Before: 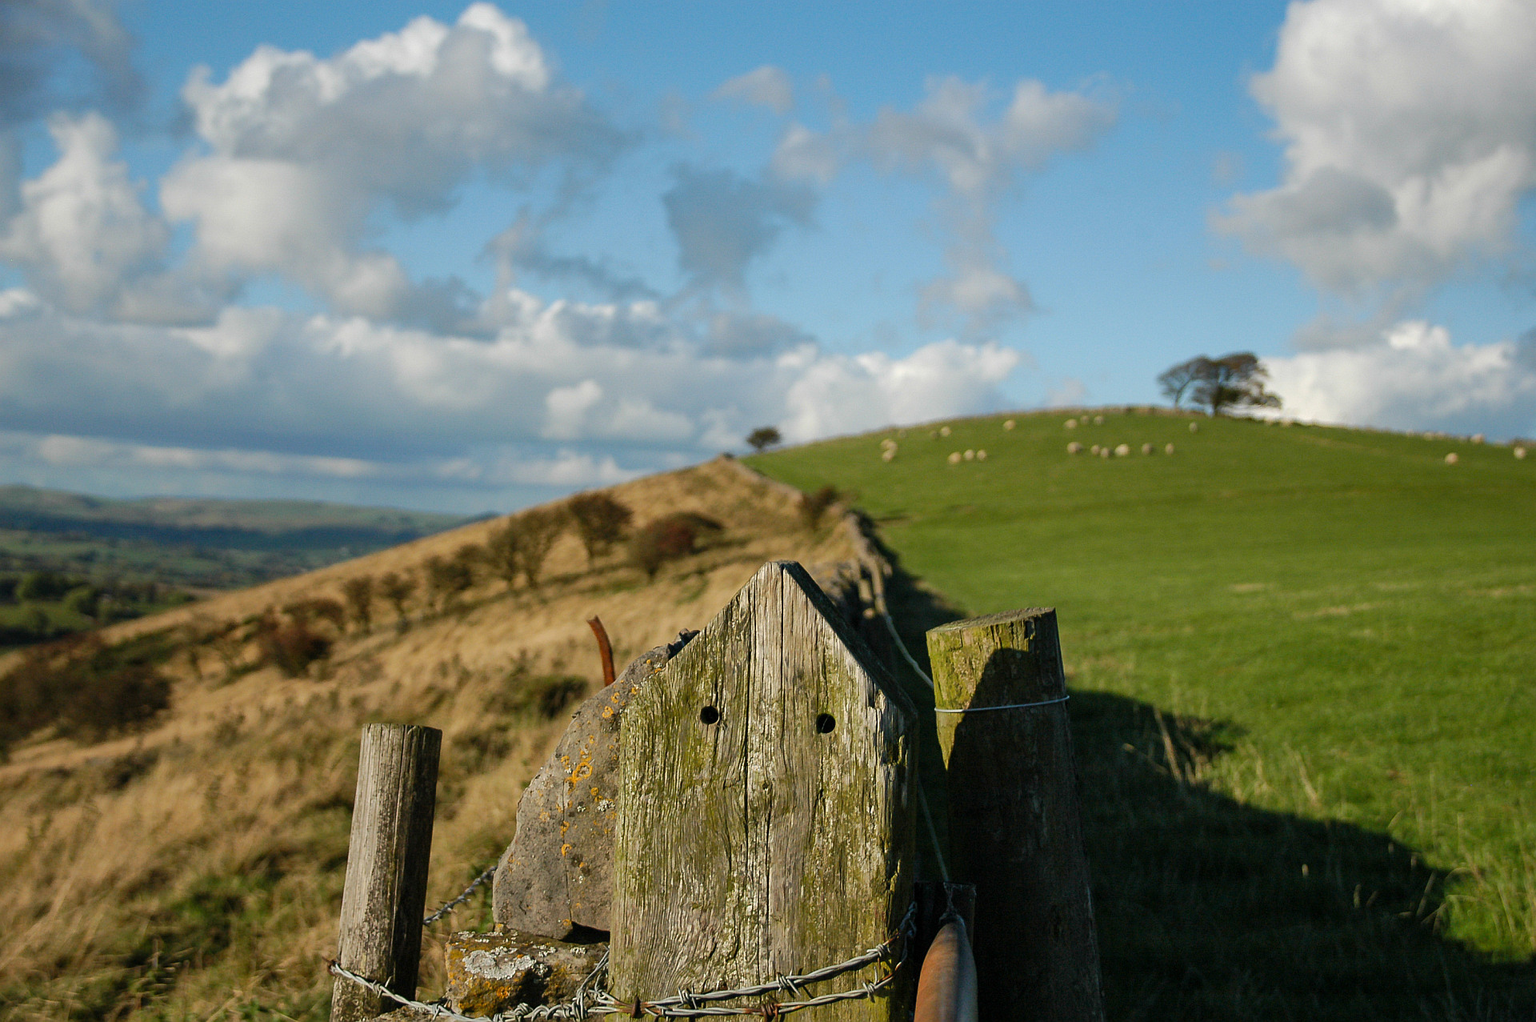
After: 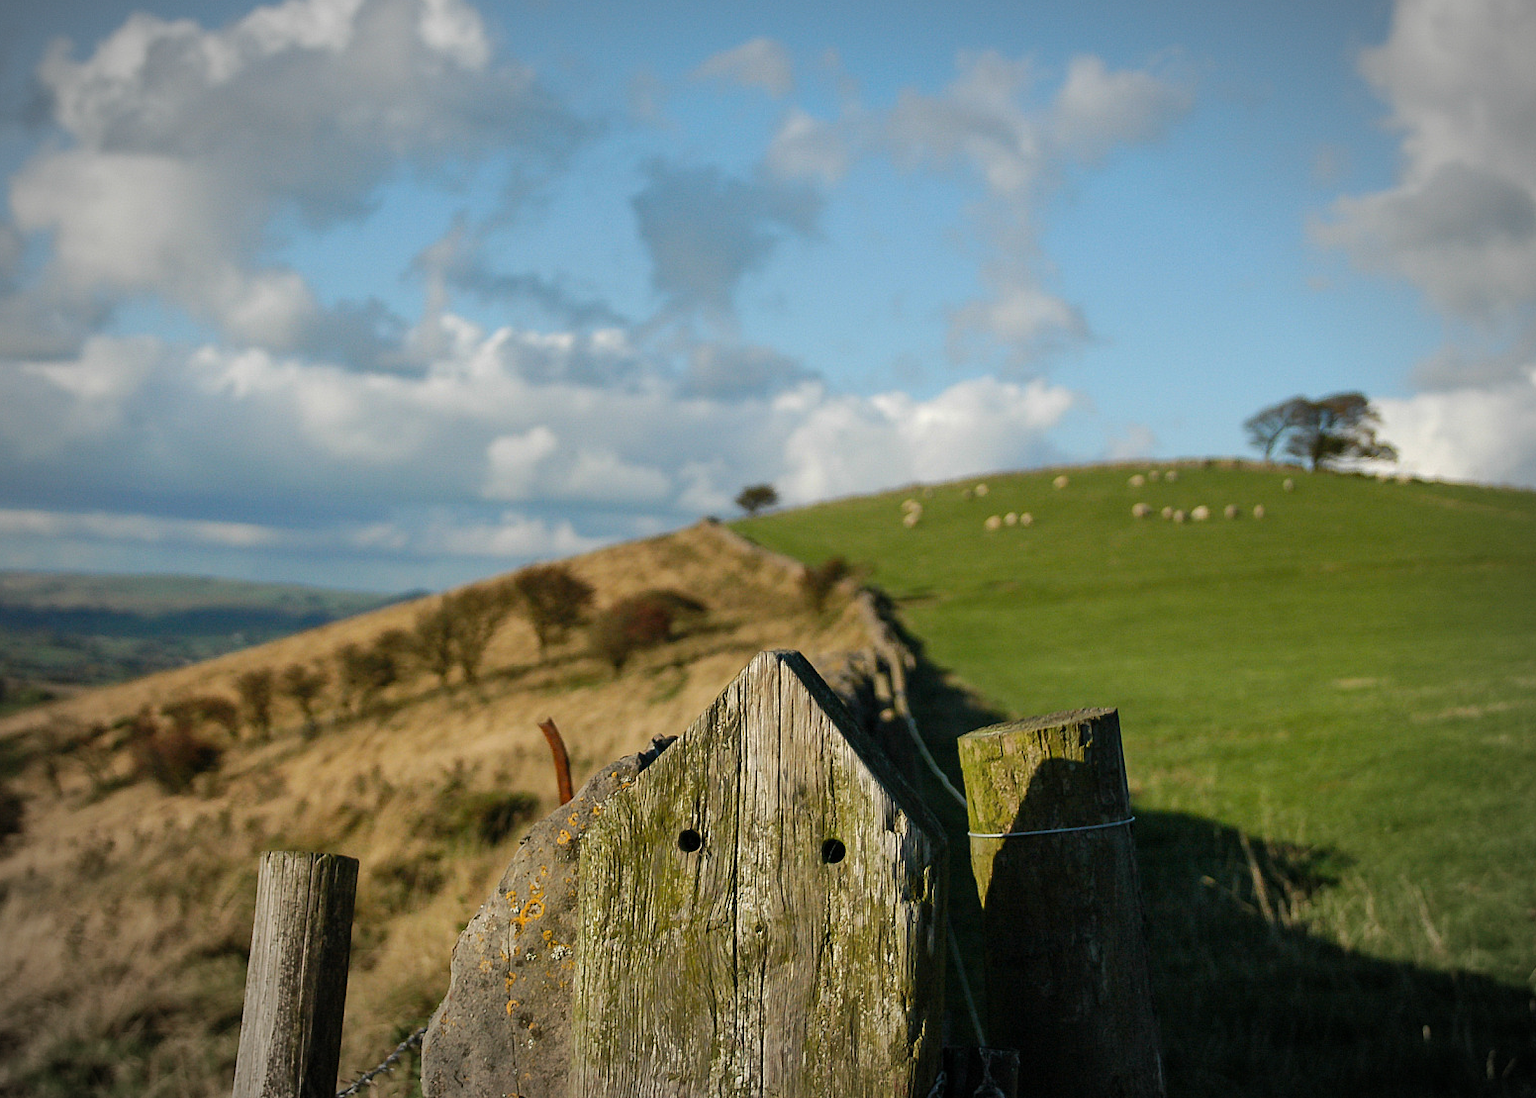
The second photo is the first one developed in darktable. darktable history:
crop: left 9.929%, top 3.475%, right 9.188%, bottom 9.529%
vignetting: fall-off radius 60%, automatic ratio true
